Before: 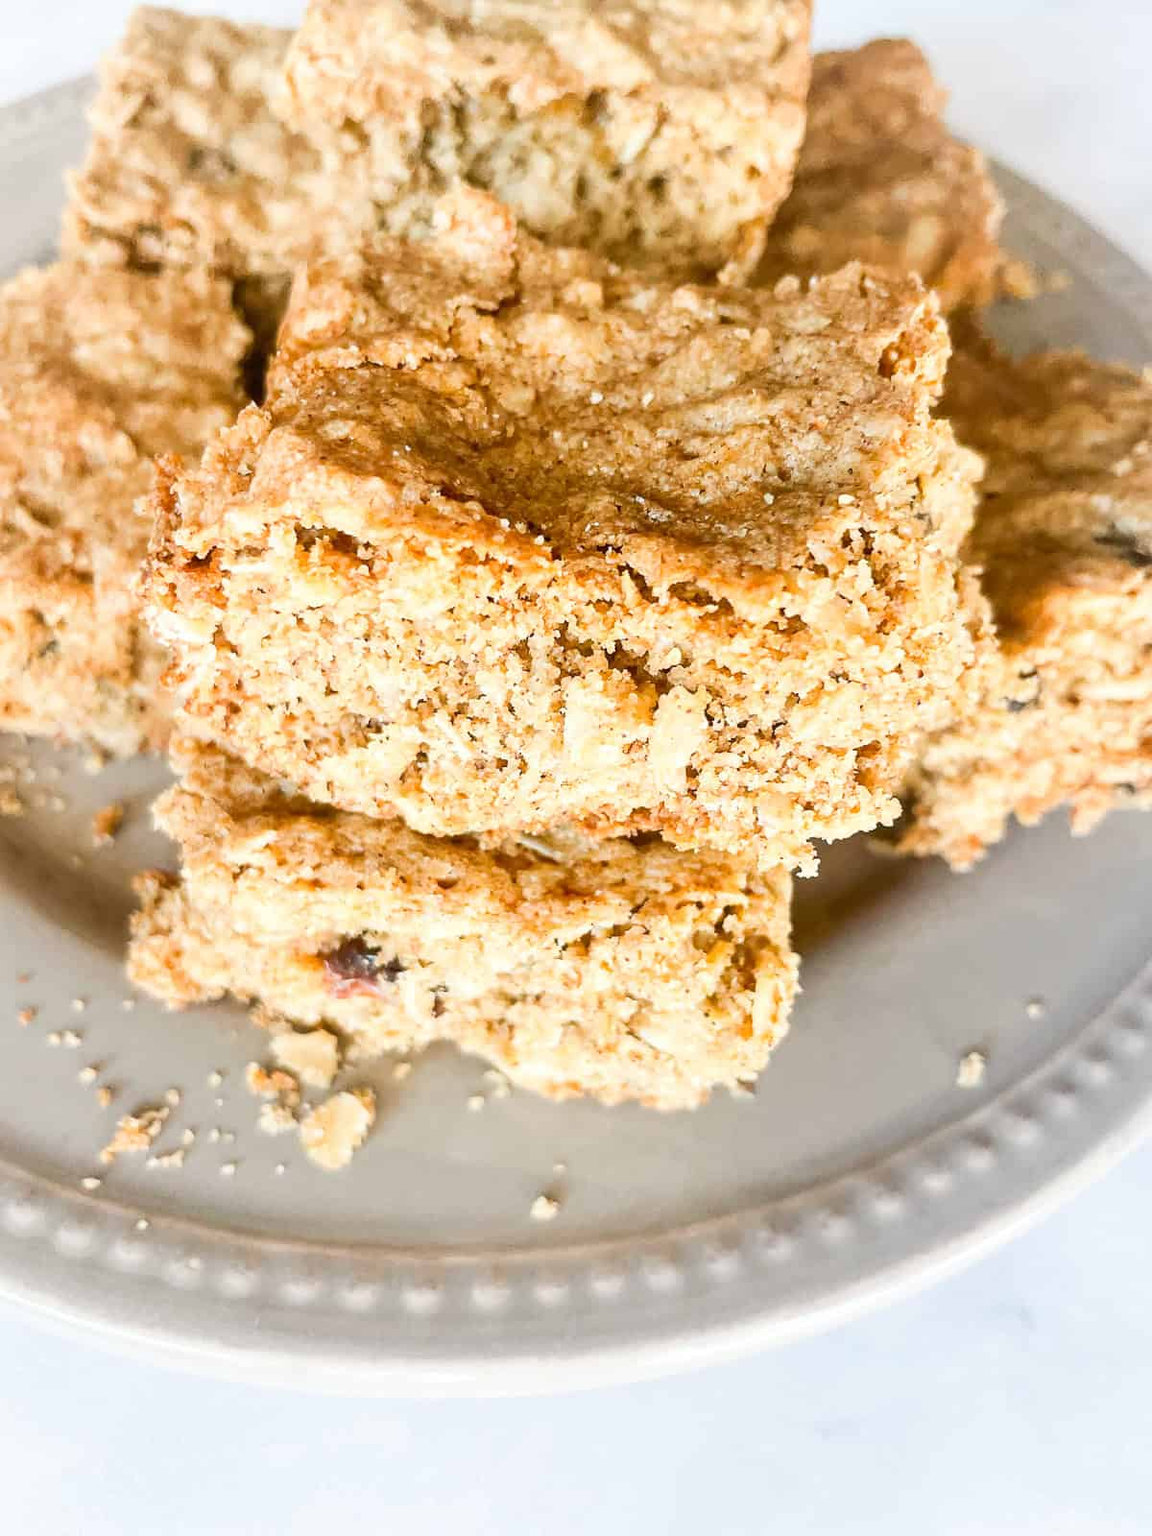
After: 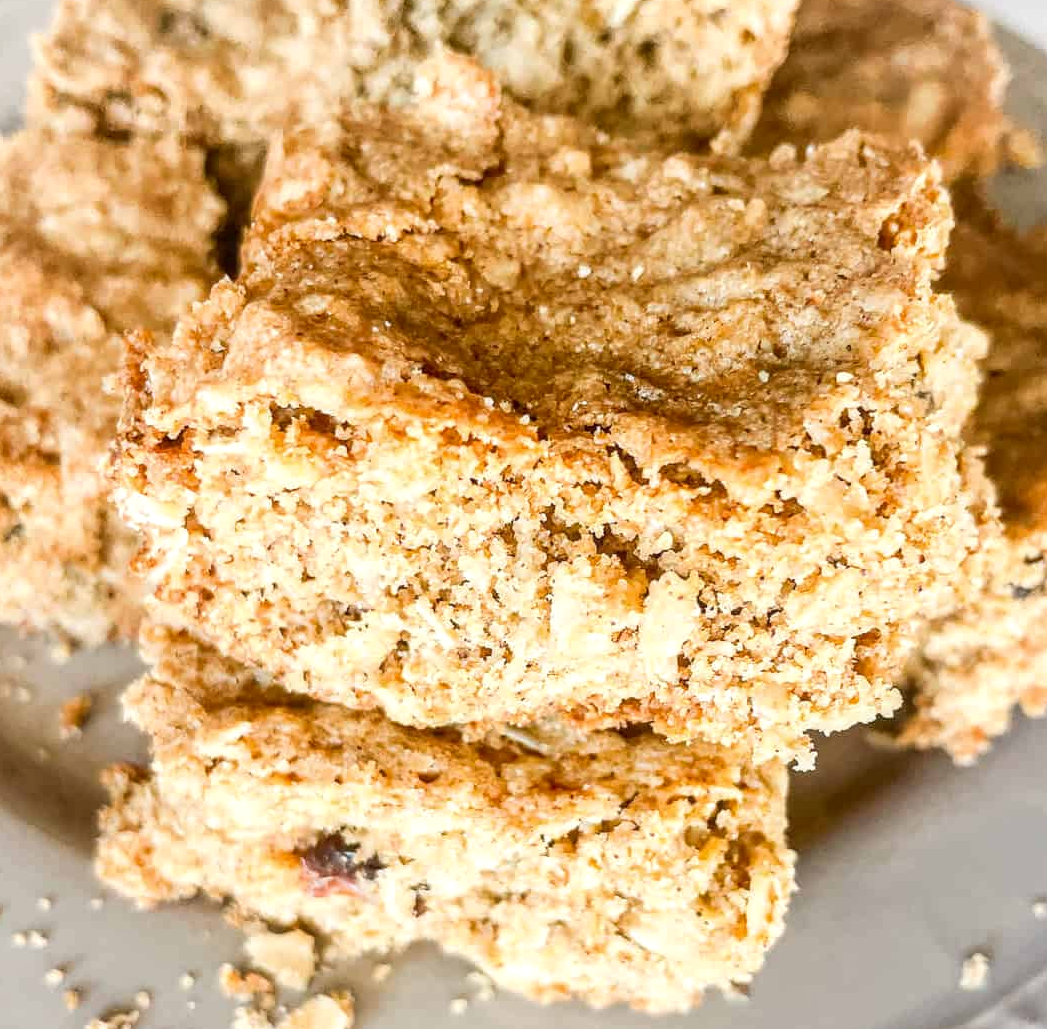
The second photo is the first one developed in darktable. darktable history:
local contrast: on, module defaults
crop: left 3.084%, top 8.991%, right 9.629%, bottom 26.639%
